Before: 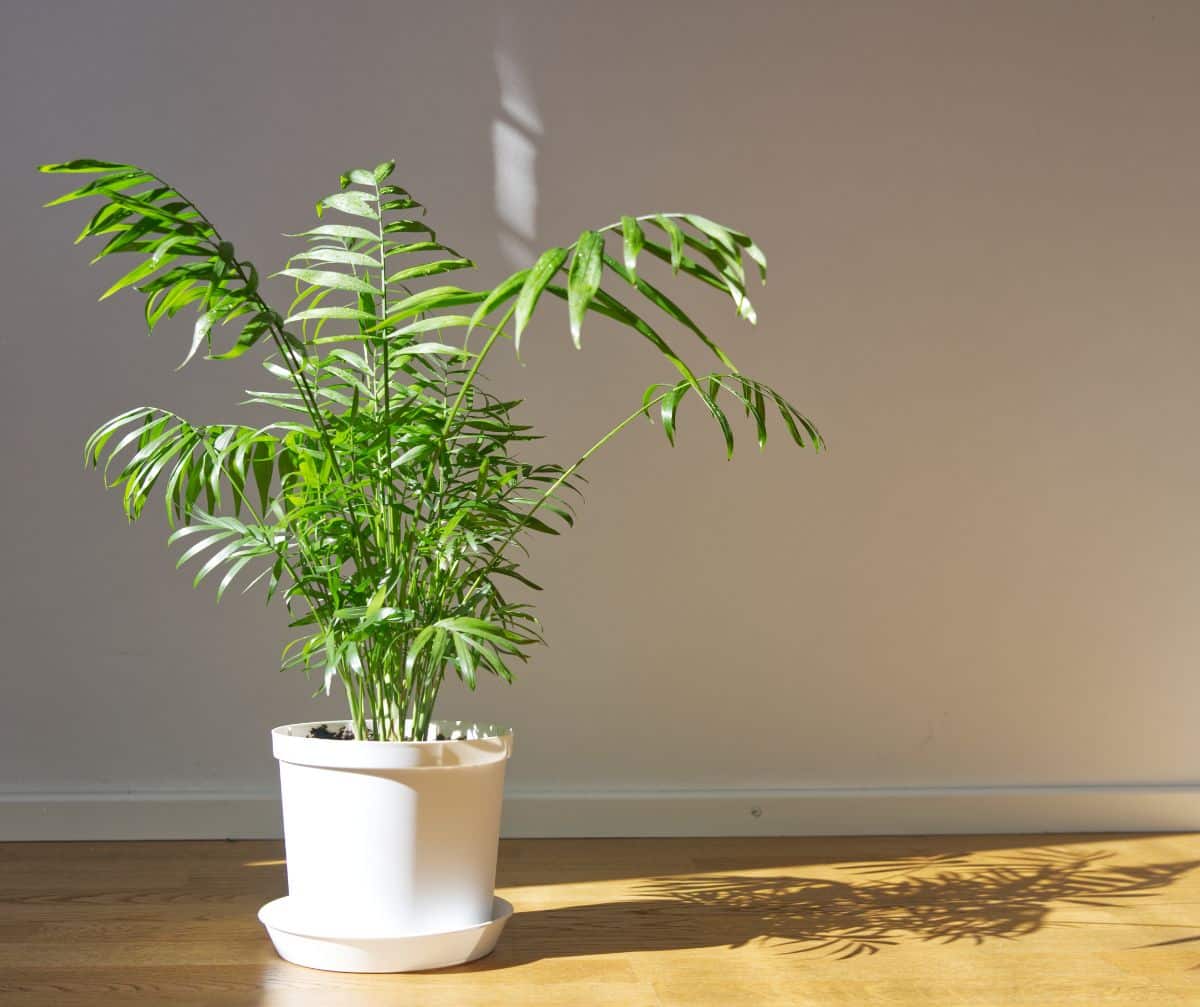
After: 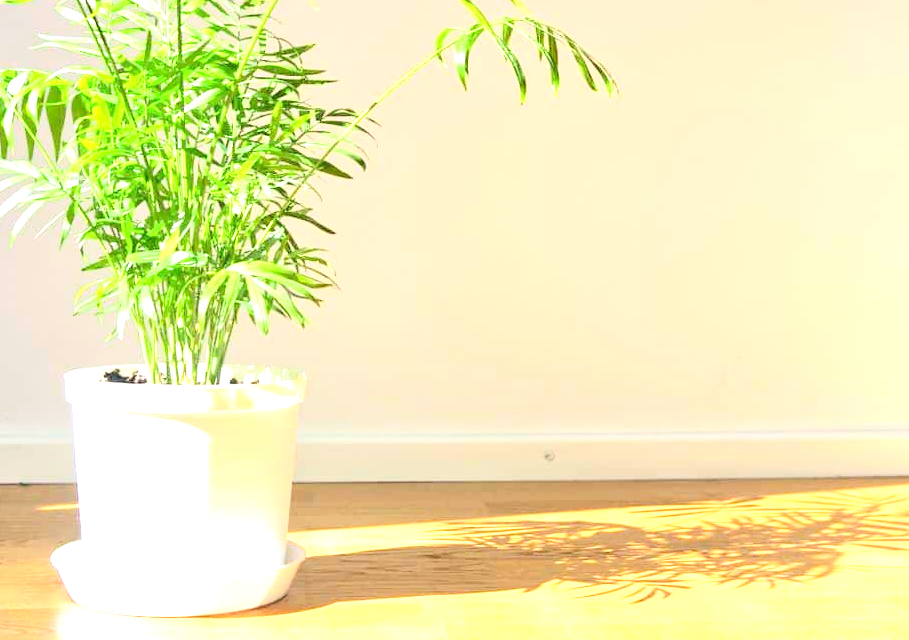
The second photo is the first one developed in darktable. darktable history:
exposure: black level correction 0.001, exposure 1.728 EV, compensate exposure bias true, compensate highlight preservation false
crop and rotate: left 17.31%, top 35.412%, right 6.891%, bottom 0.938%
base curve: curves: ch0 [(0, 0) (0.036, 0.025) (0.121, 0.166) (0.206, 0.329) (0.605, 0.79) (1, 1)]
